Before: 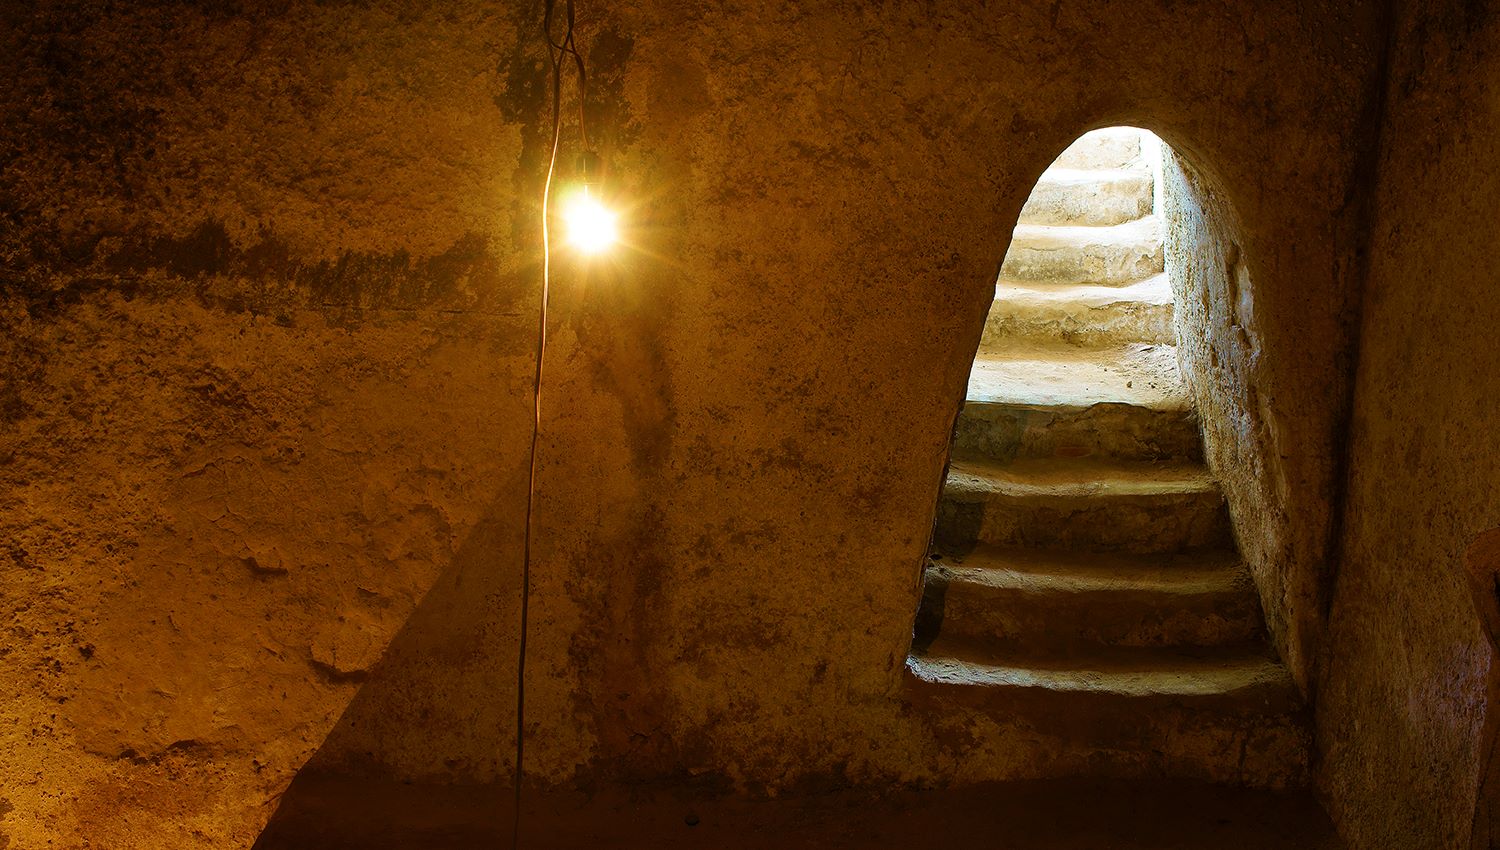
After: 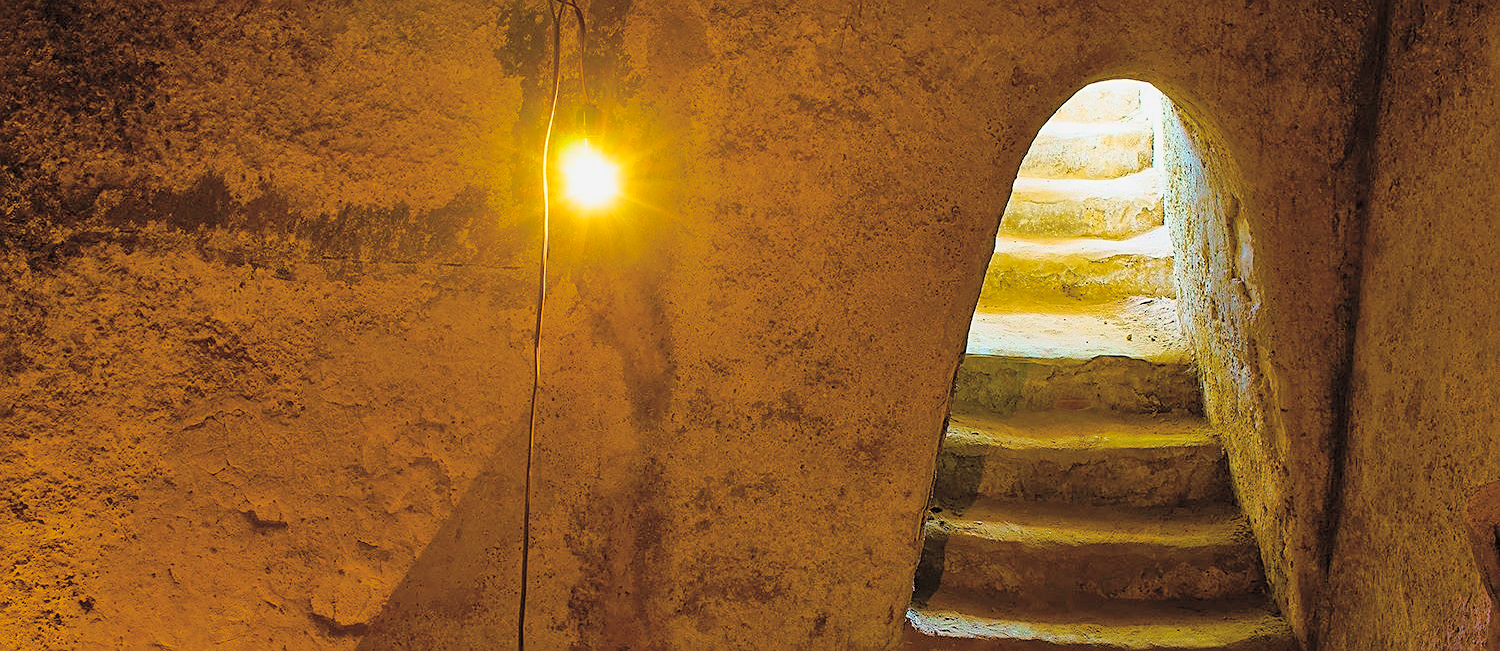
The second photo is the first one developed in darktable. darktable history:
tone curve: curves: ch0 [(0, 0) (0.003, 0.004) (0.011, 0.015) (0.025, 0.033) (0.044, 0.058) (0.069, 0.091) (0.1, 0.131) (0.136, 0.178) (0.177, 0.232) (0.224, 0.294) (0.277, 0.362) (0.335, 0.434) (0.399, 0.512) (0.468, 0.582) (0.543, 0.646) (0.623, 0.713) (0.709, 0.783) (0.801, 0.876) (0.898, 0.938) (1, 1)], color space Lab, independent channels, preserve colors none
contrast brightness saturation: brightness 0.139
color balance rgb: linear chroma grading › shadows 9.973%, linear chroma grading › highlights 10.83%, linear chroma grading › global chroma 15.609%, linear chroma grading › mid-tones 14.952%, perceptual saturation grading › global saturation 30.442%, global vibrance 14.877%
sharpen: on, module defaults
tone equalizer: -8 EV 0.285 EV, -7 EV 0.44 EV, -6 EV 0.399 EV, -5 EV 0.263 EV, -3 EV -0.245 EV, -2 EV -0.394 EV, -1 EV -0.426 EV, +0 EV -0.23 EV, mask exposure compensation -0.501 EV
crop: top 5.572%, bottom 17.79%
